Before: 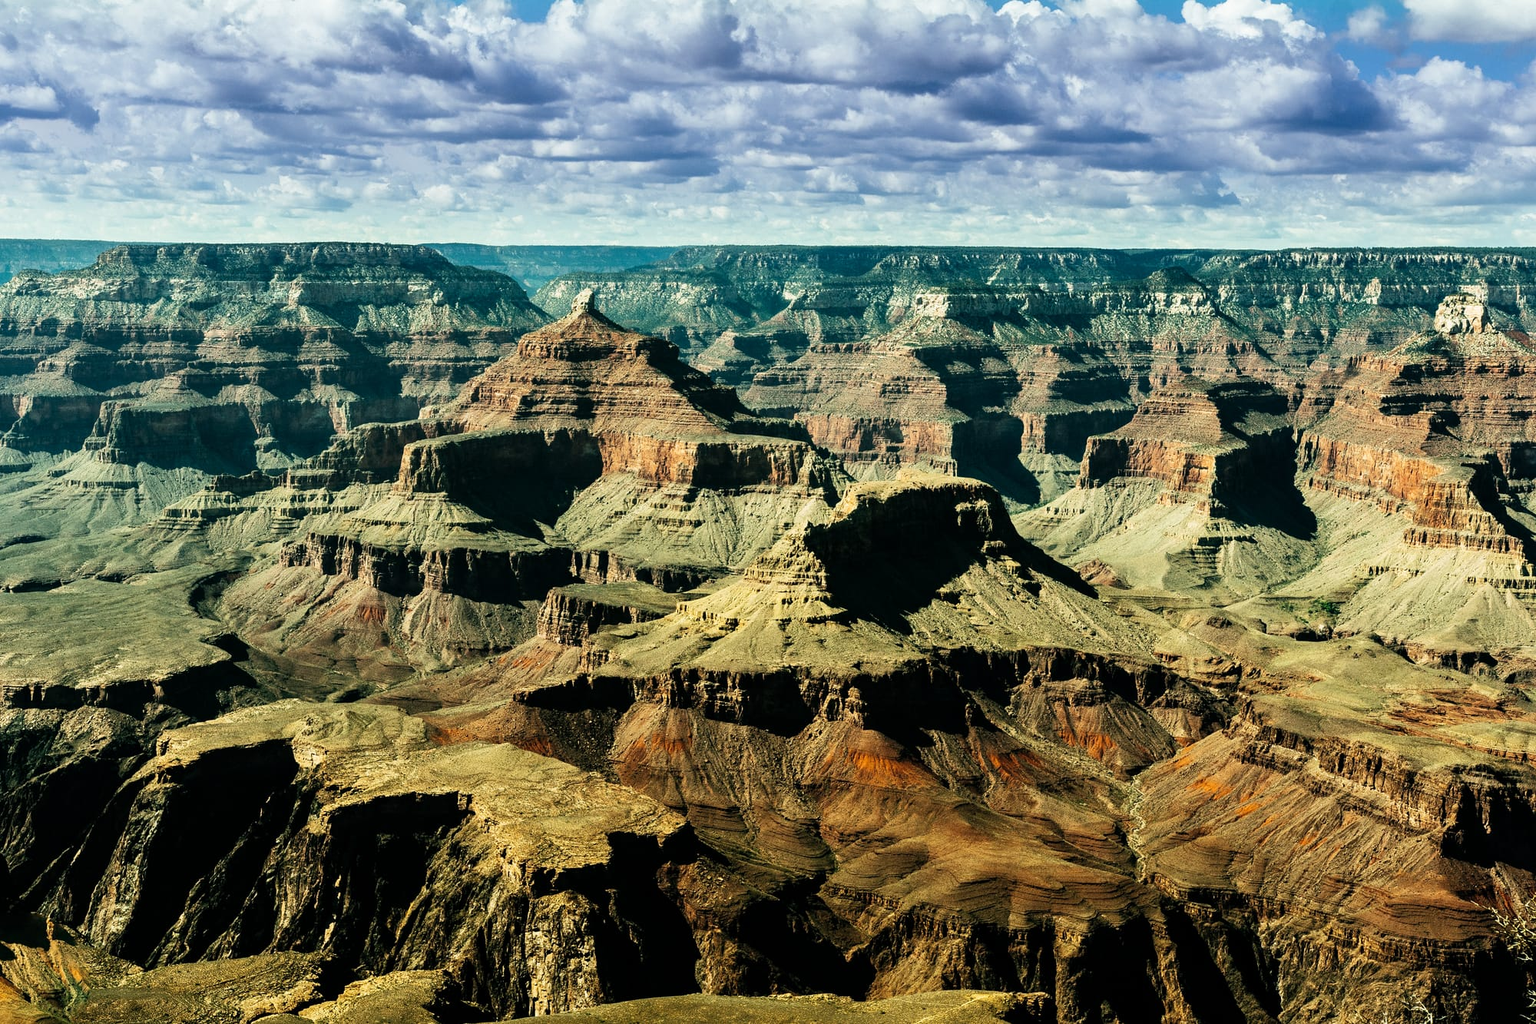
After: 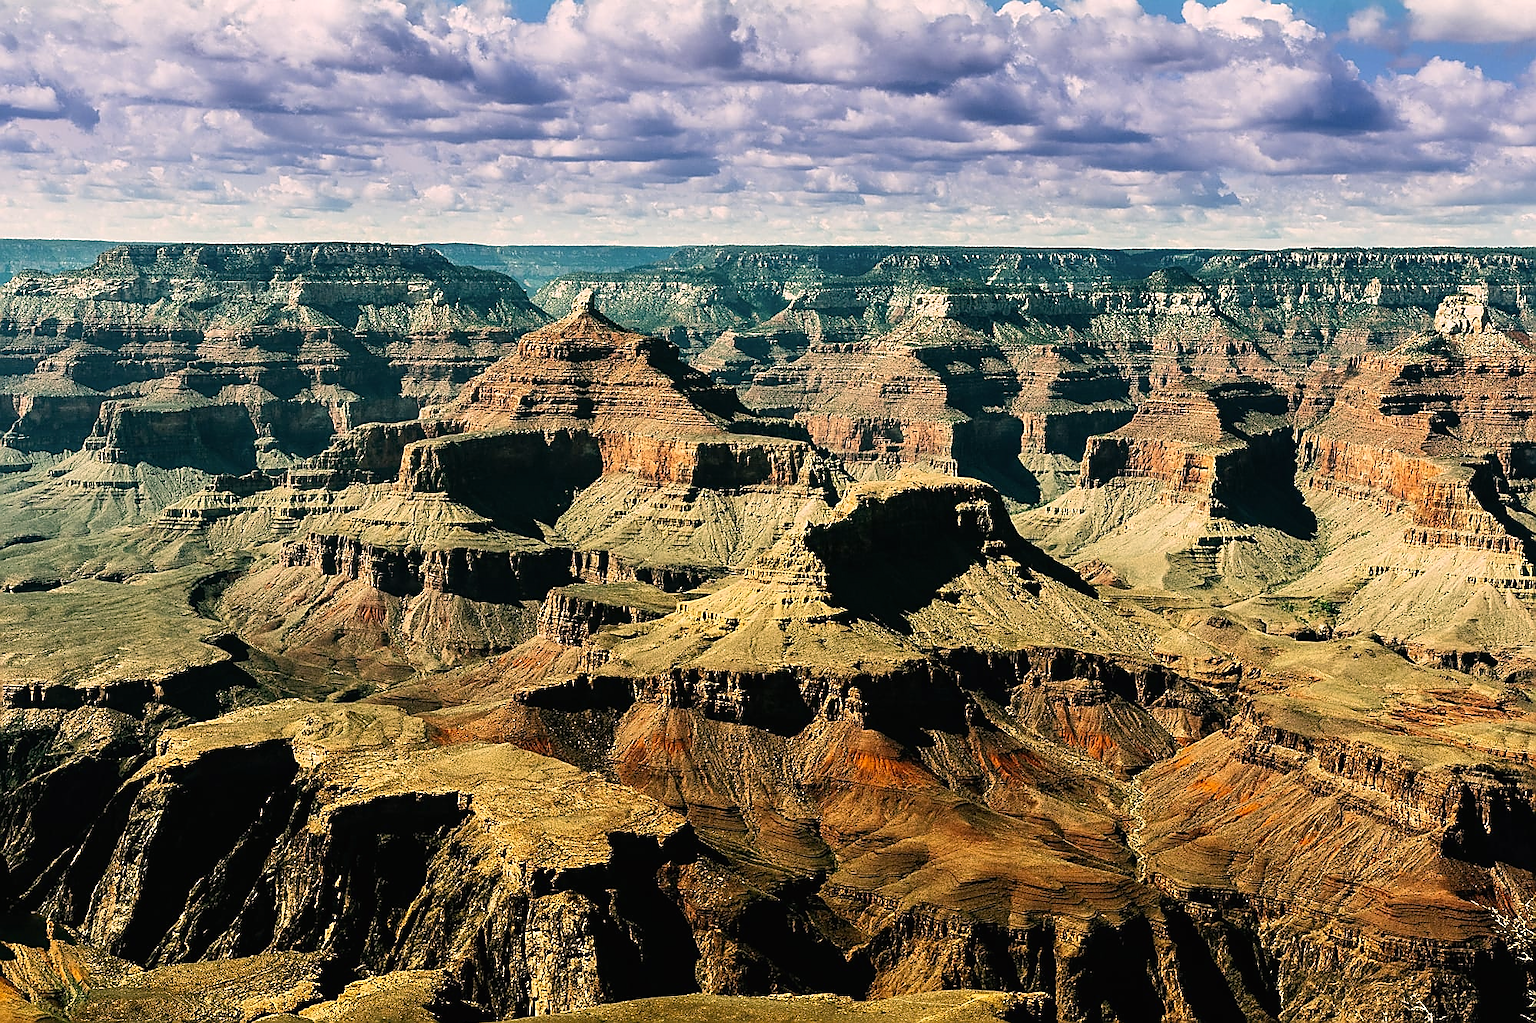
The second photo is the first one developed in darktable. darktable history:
sharpen: radius 1.4, amount 1.25, threshold 0.7
contrast brightness saturation: contrast -0.02, brightness -0.01, saturation 0.03
color correction: highlights a* 12.23, highlights b* 5.41
